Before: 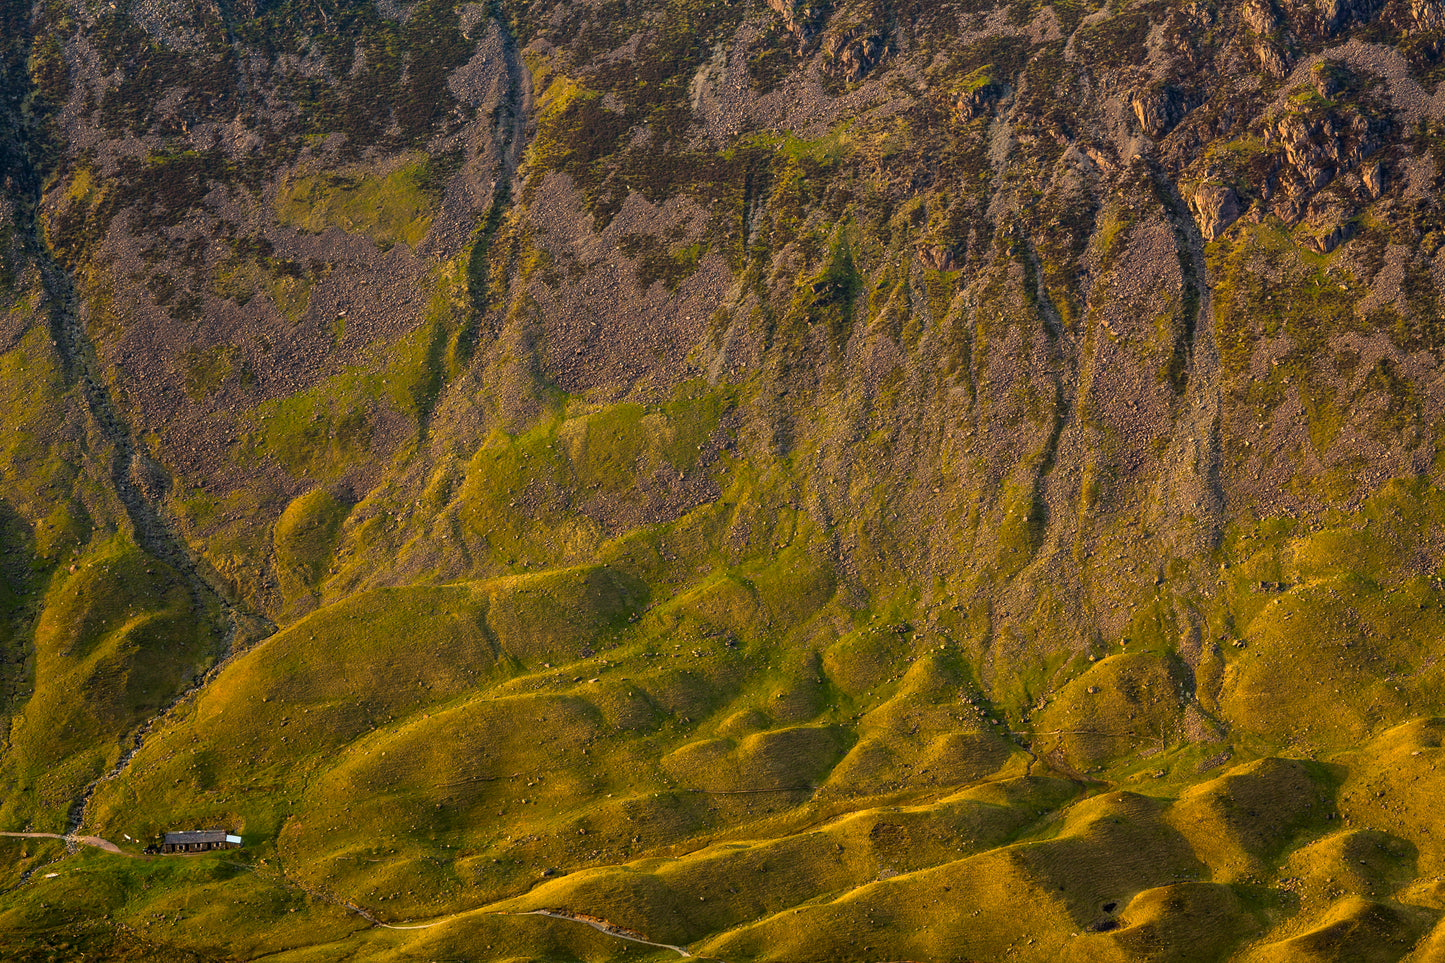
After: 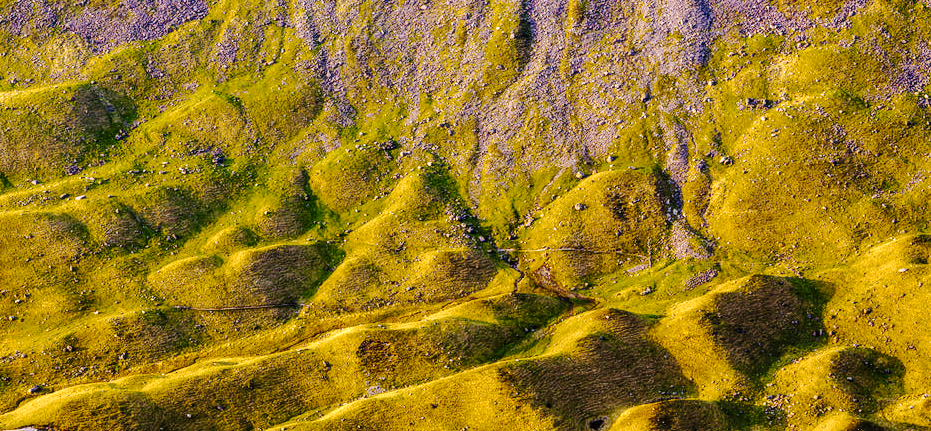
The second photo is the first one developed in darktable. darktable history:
local contrast: highlights 59%, detail 145%
crop and rotate: left 35.509%, top 50.238%, bottom 4.934%
exposure: black level correction 0.001, exposure 0.5 EV, compensate exposure bias true, compensate highlight preservation false
white balance: red 0.98, blue 1.61
tone curve: curves: ch0 [(0, 0) (0.003, 0.089) (0.011, 0.089) (0.025, 0.088) (0.044, 0.089) (0.069, 0.094) (0.1, 0.108) (0.136, 0.119) (0.177, 0.147) (0.224, 0.204) (0.277, 0.28) (0.335, 0.389) (0.399, 0.486) (0.468, 0.588) (0.543, 0.647) (0.623, 0.705) (0.709, 0.759) (0.801, 0.815) (0.898, 0.873) (1, 1)], preserve colors none
